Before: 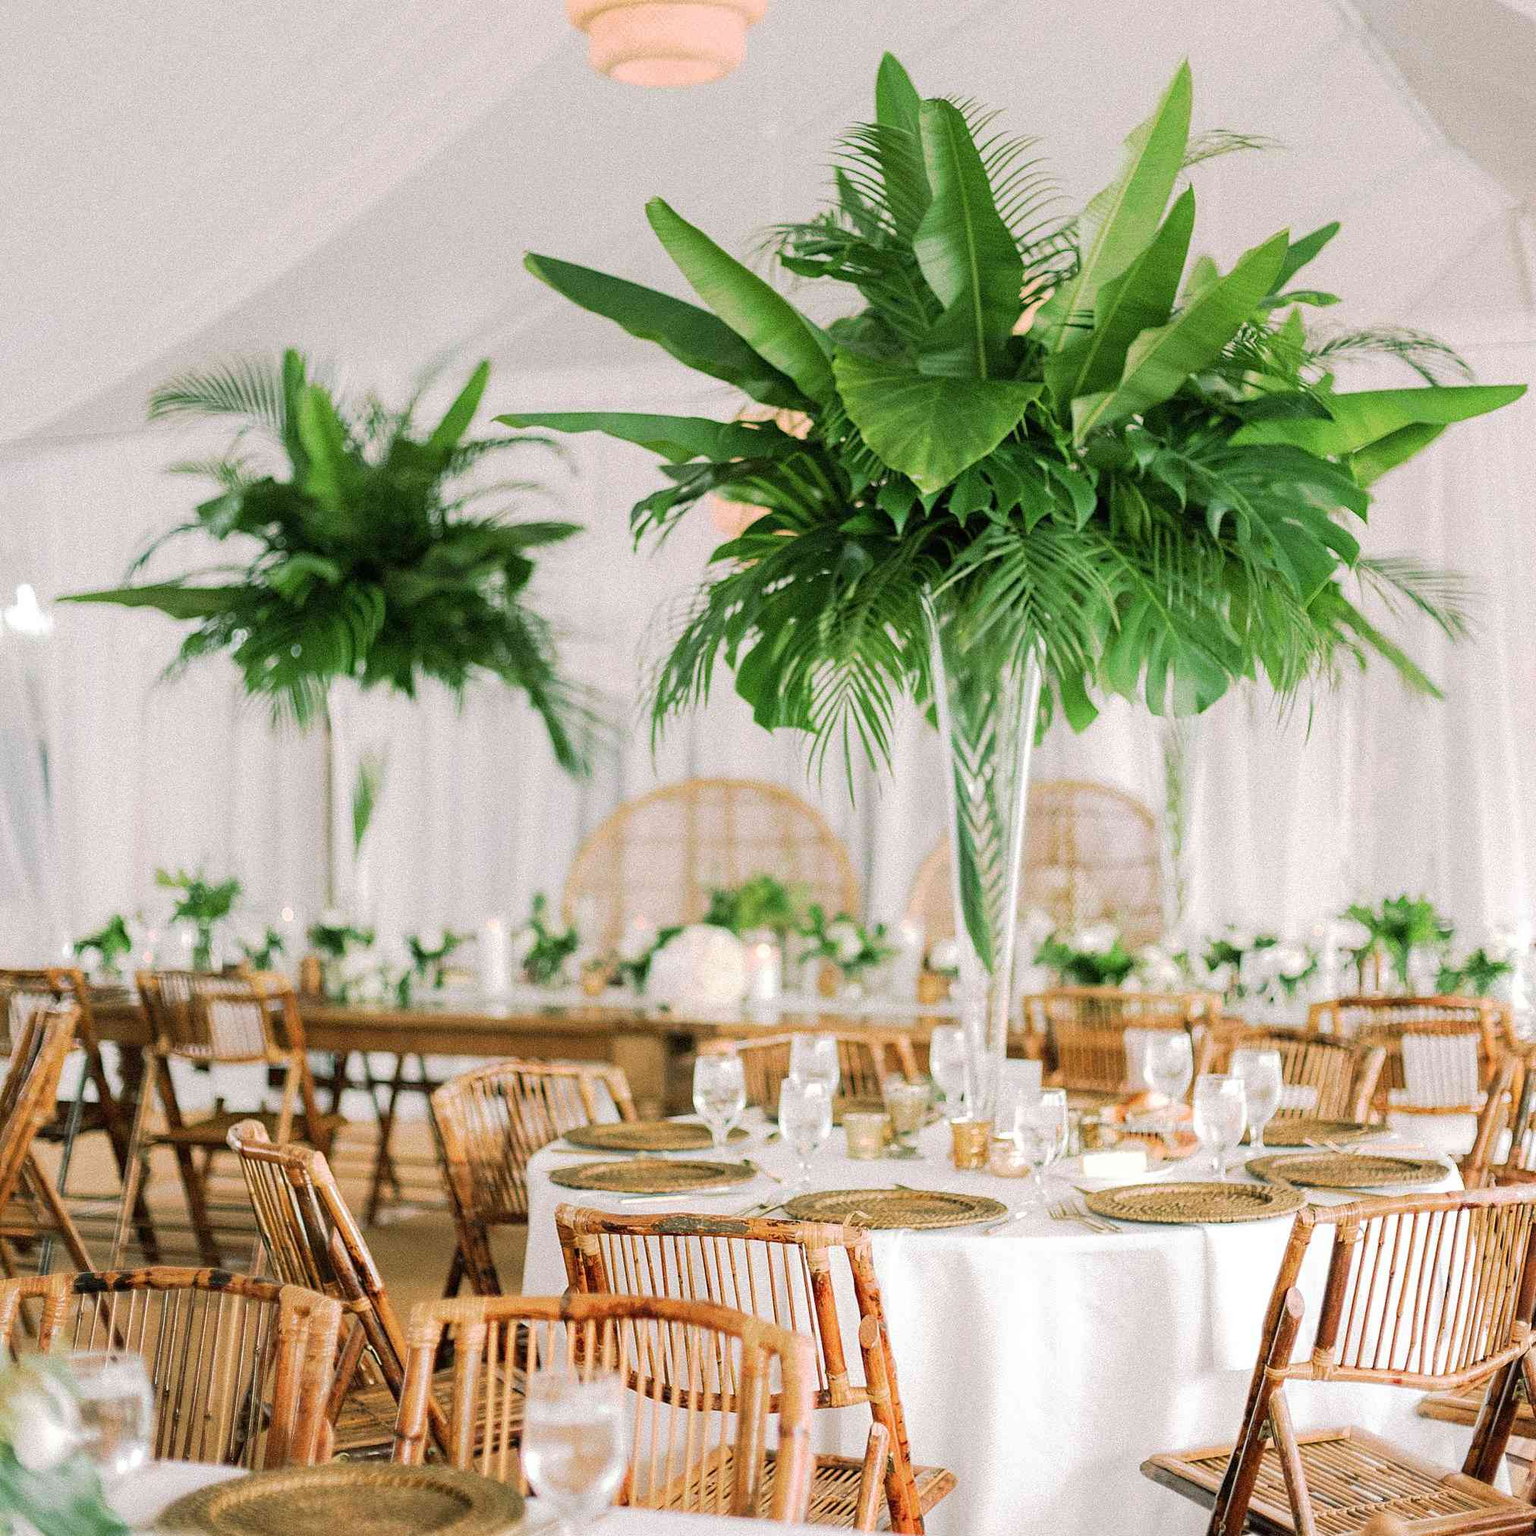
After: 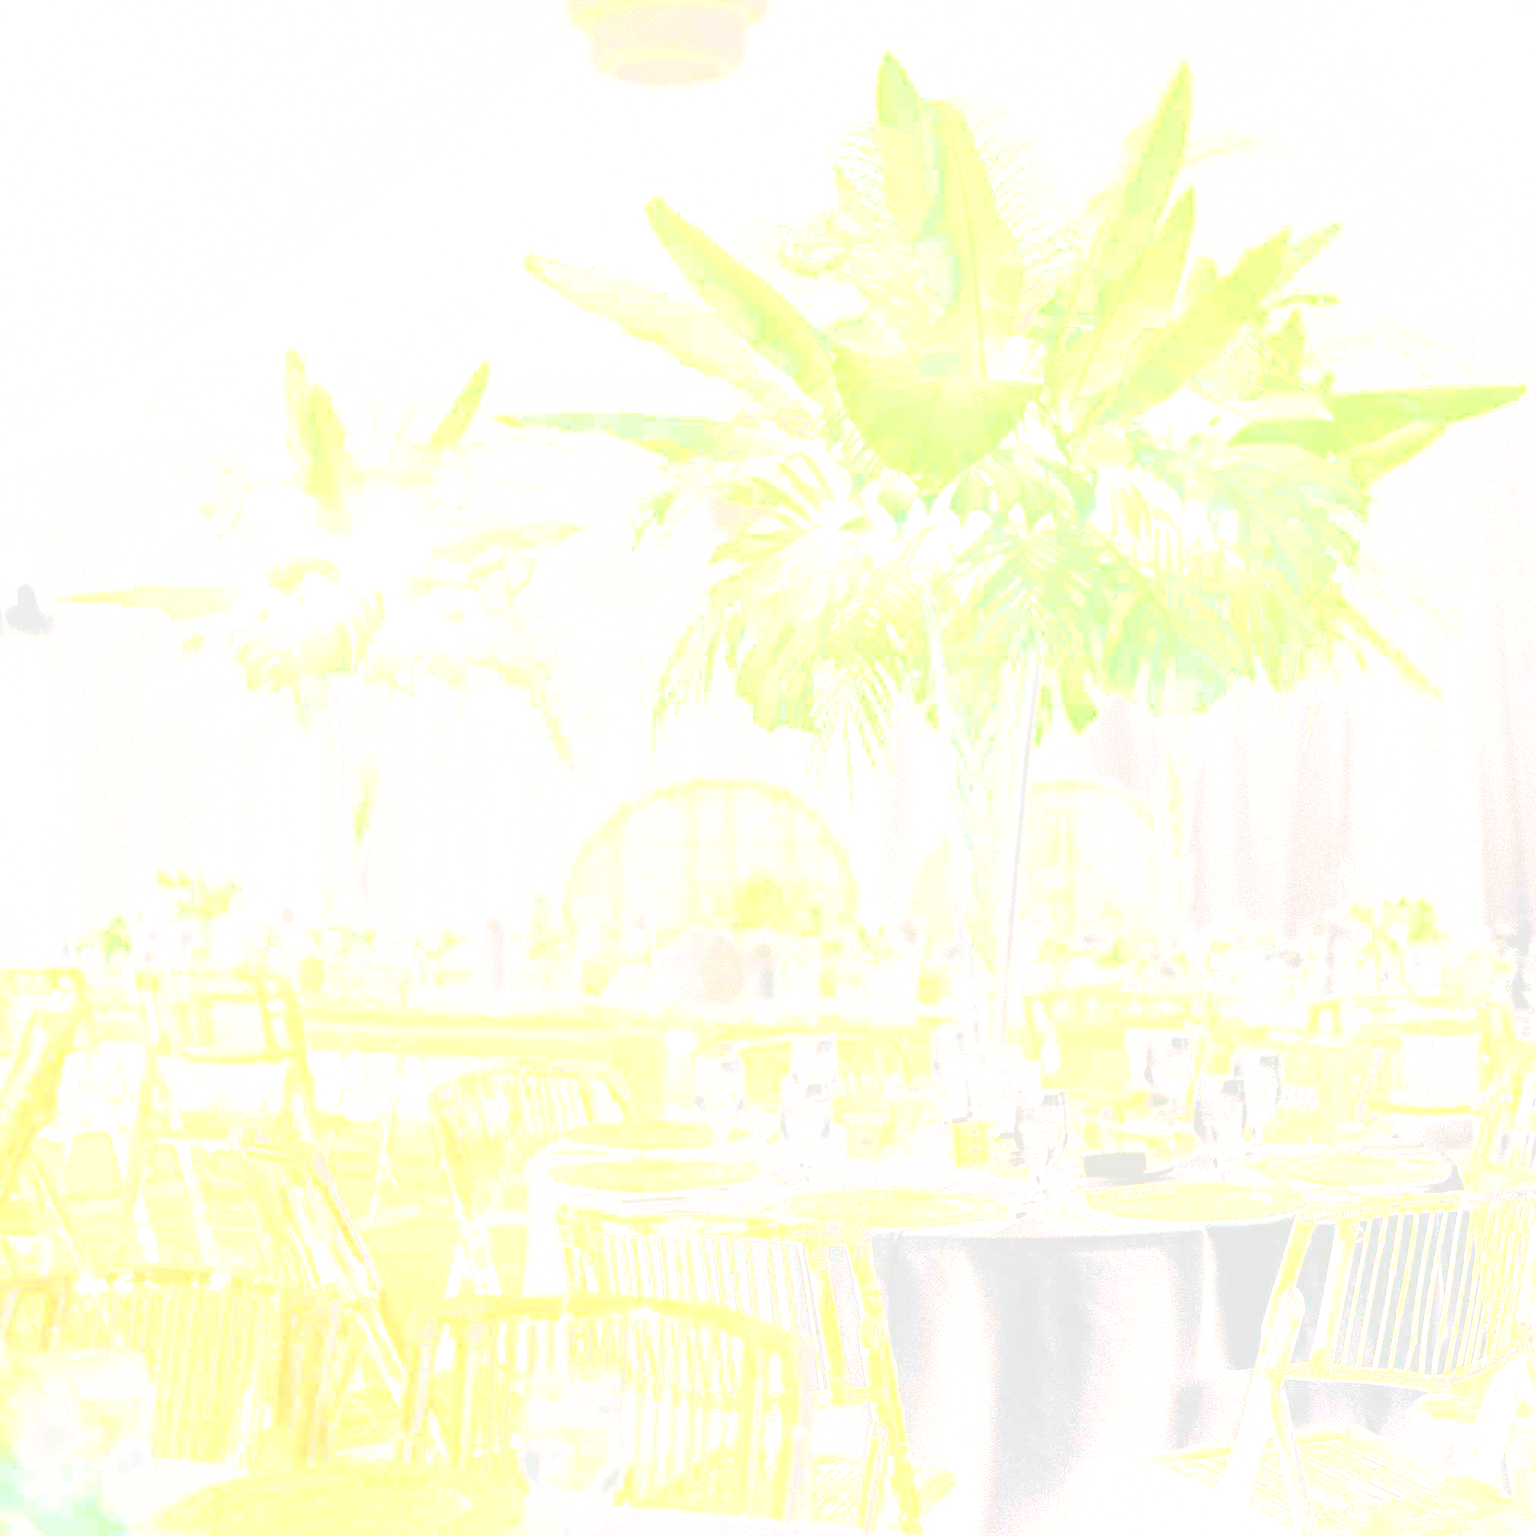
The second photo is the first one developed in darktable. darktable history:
bloom: size 85%, threshold 5%, strength 85%
haze removal: adaptive false
tone equalizer: on, module defaults
color balance rgb: perceptual saturation grading › global saturation 25%, perceptual saturation grading › highlights -50%, perceptual saturation grading › shadows 30%, perceptual brilliance grading › global brilliance 12%, global vibrance 20%
